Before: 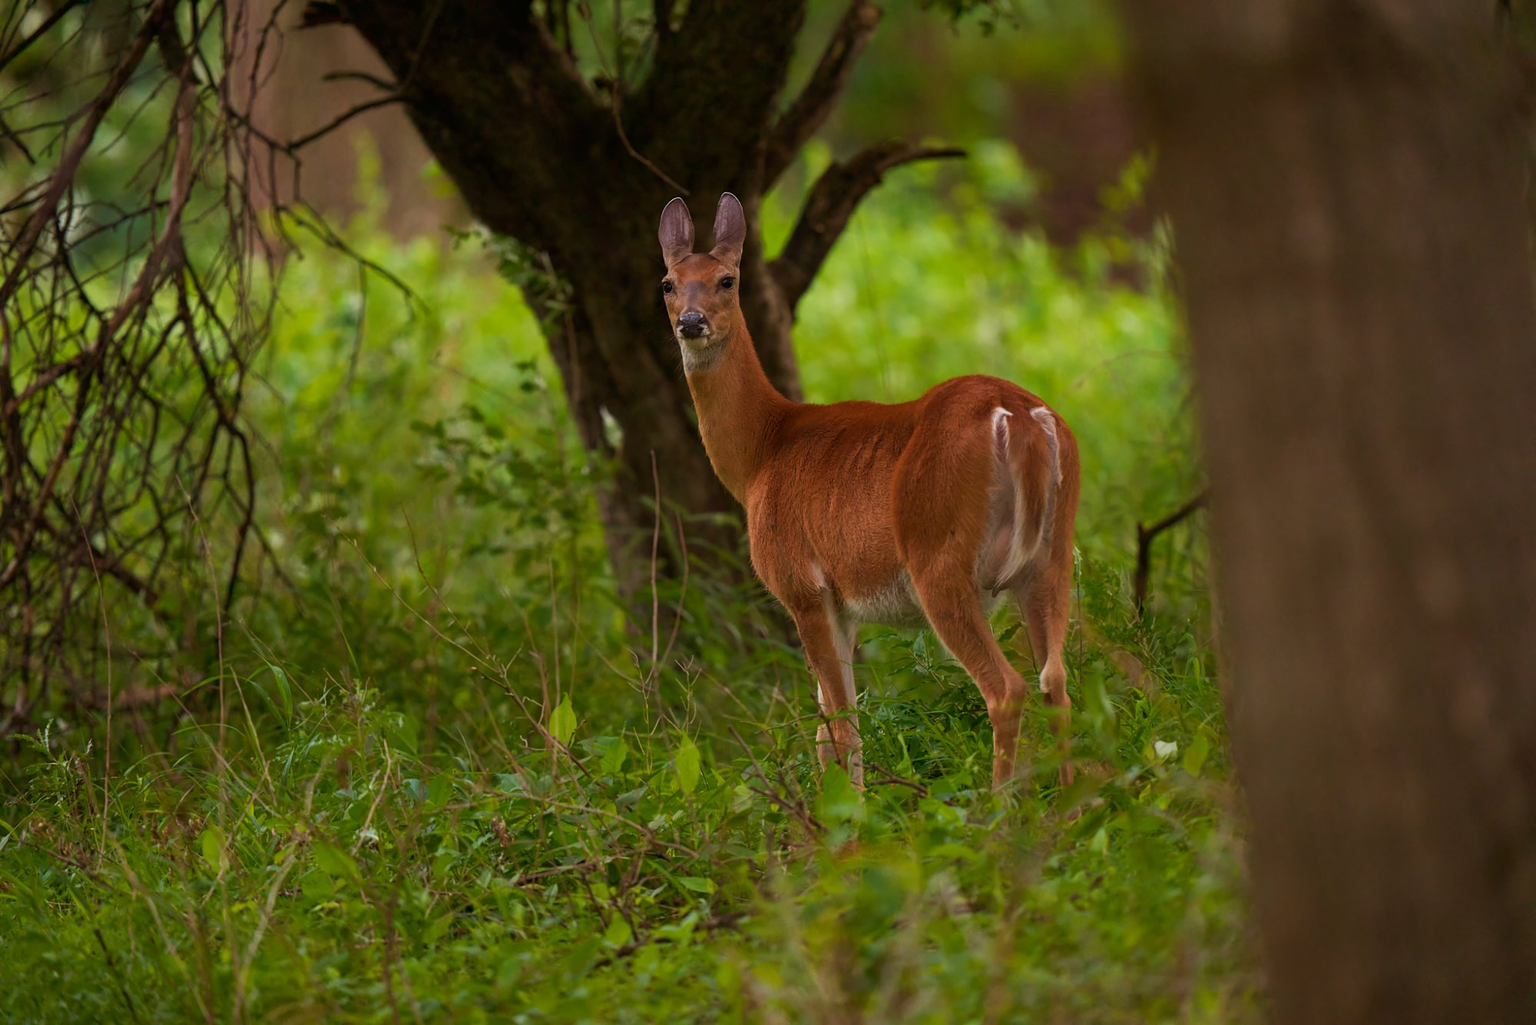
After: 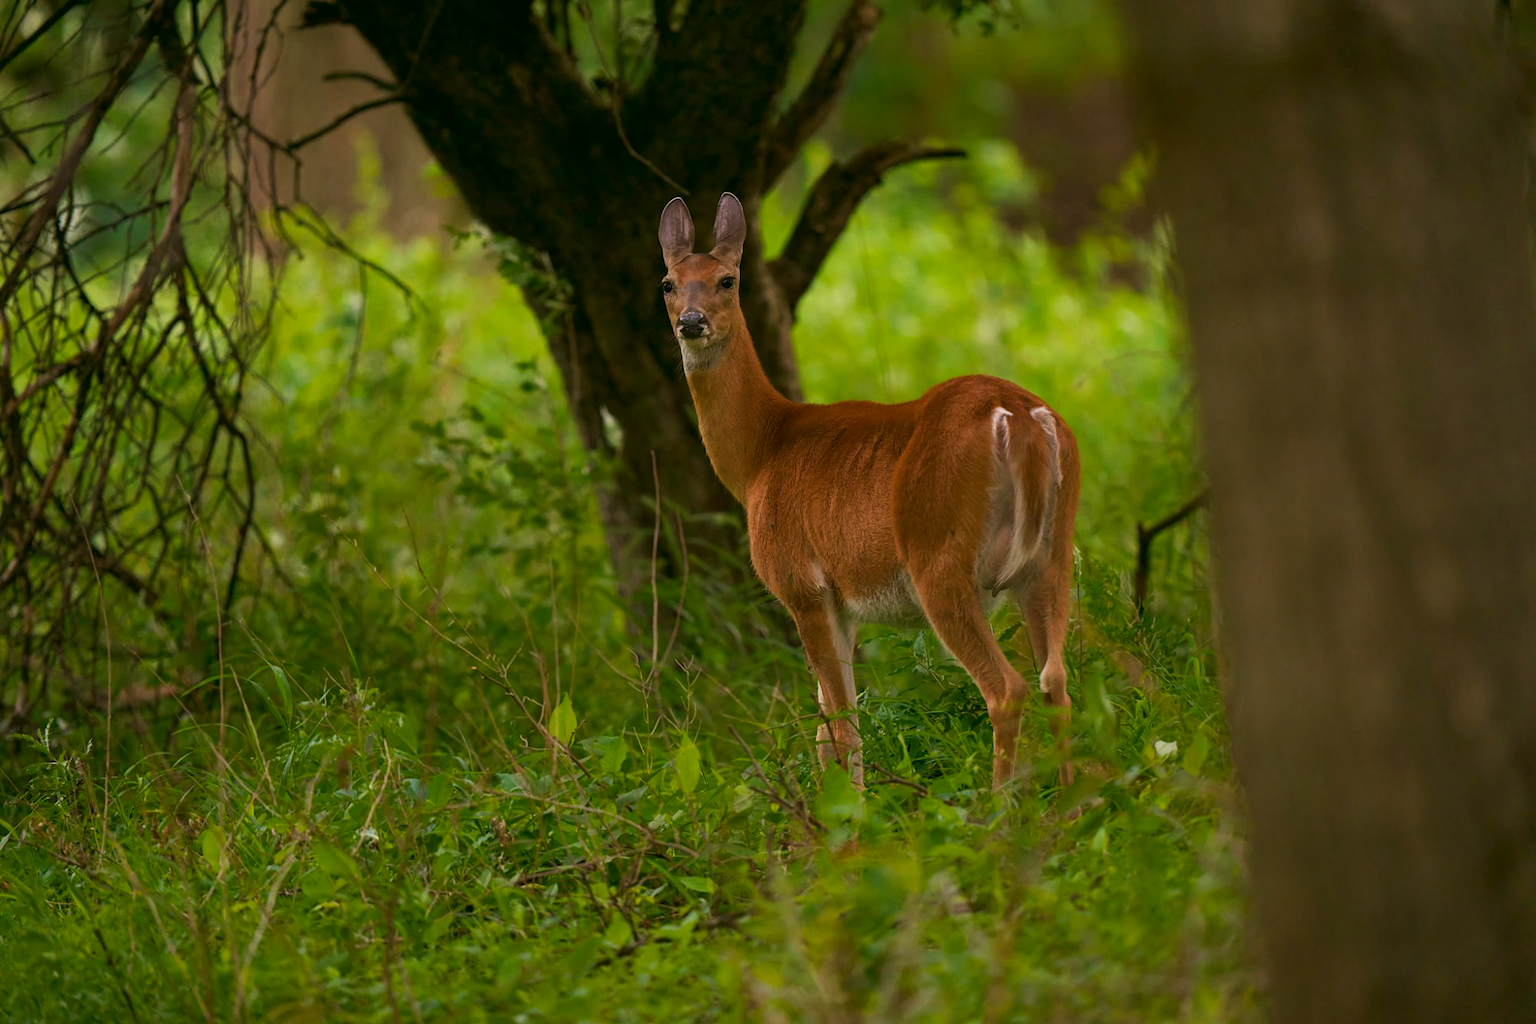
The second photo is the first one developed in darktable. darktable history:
color correction: highlights a* 4.47, highlights b* 4.98, shadows a* -7.64, shadows b* 4.66
